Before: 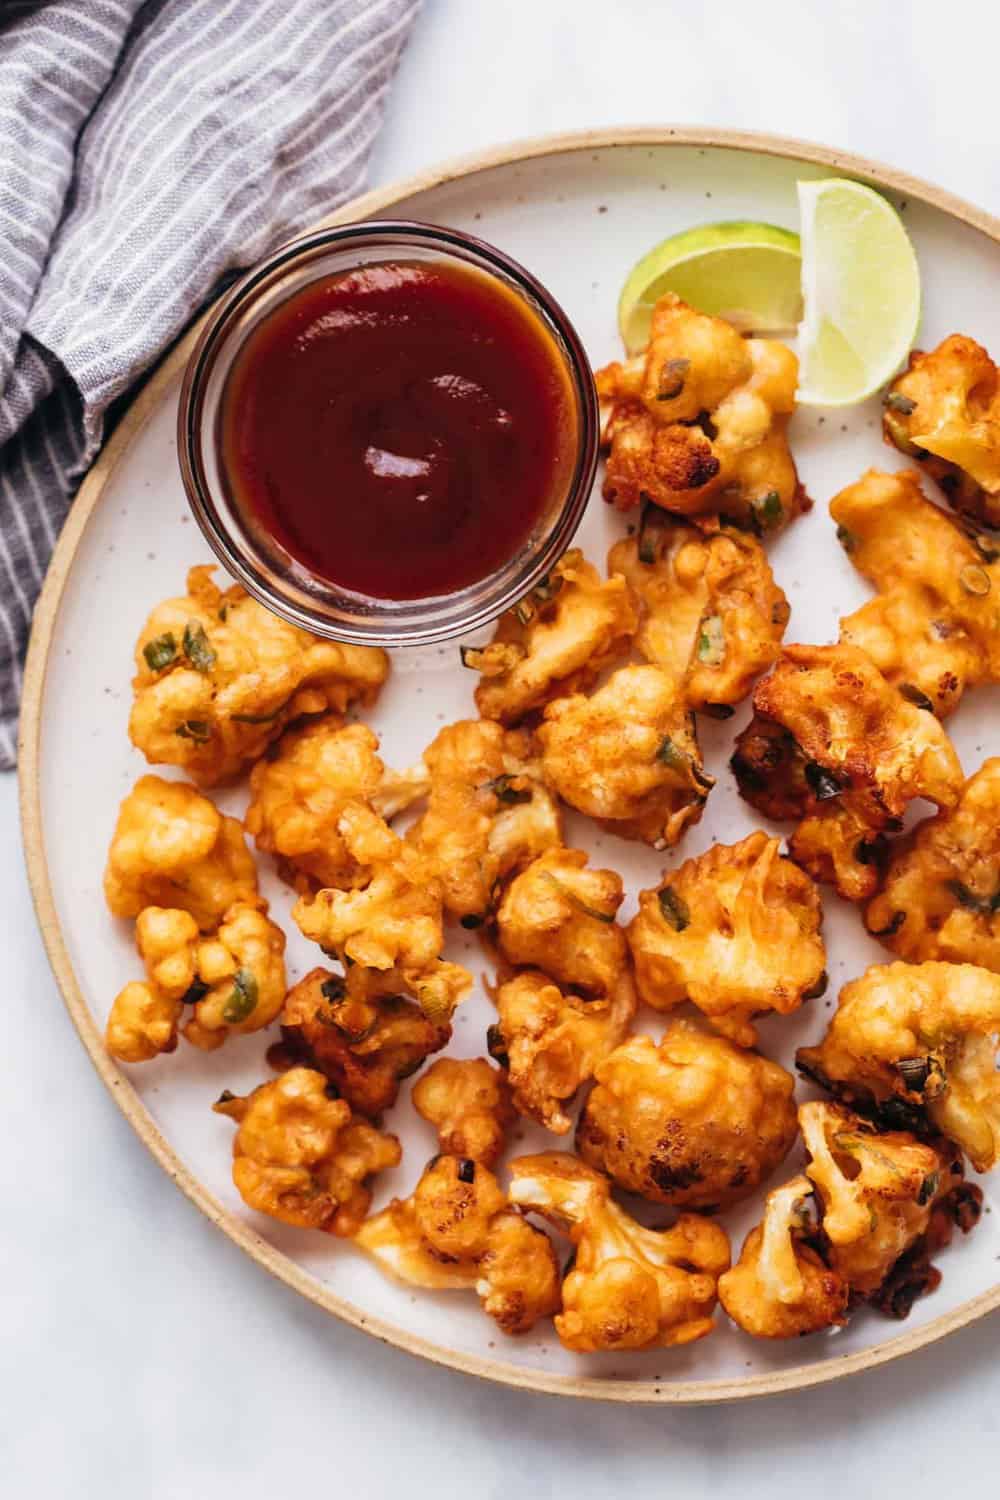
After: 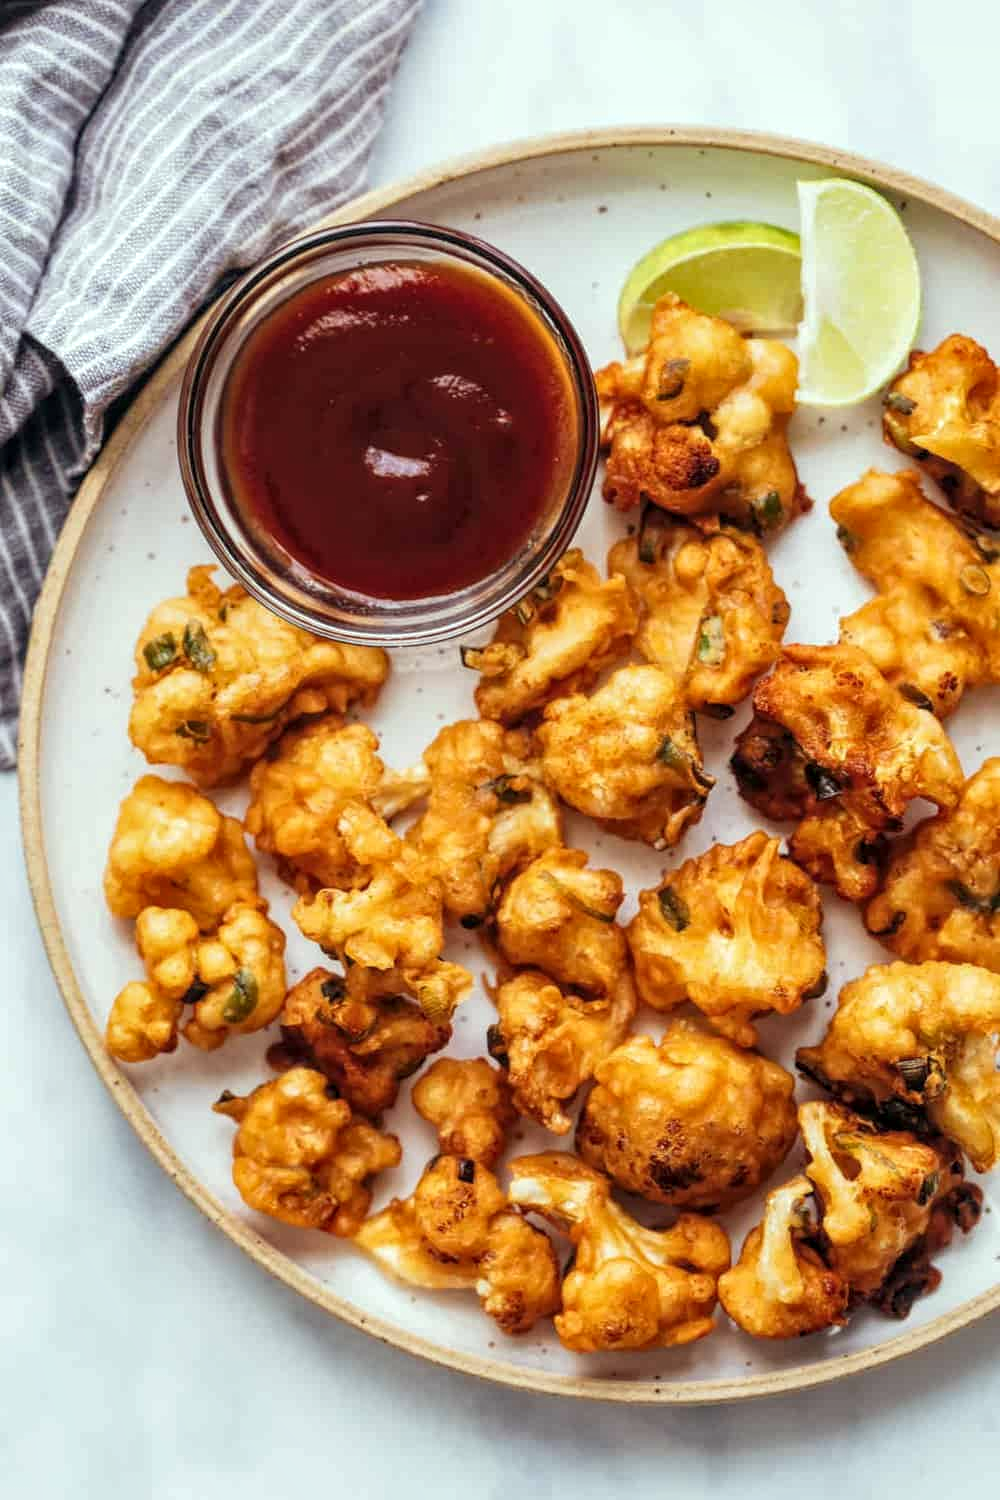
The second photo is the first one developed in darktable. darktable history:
color correction: highlights a* -6.69, highlights b* 0.49
local contrast: highlights 99%, shadows 86%, detail 160%, midtone range 0.2
